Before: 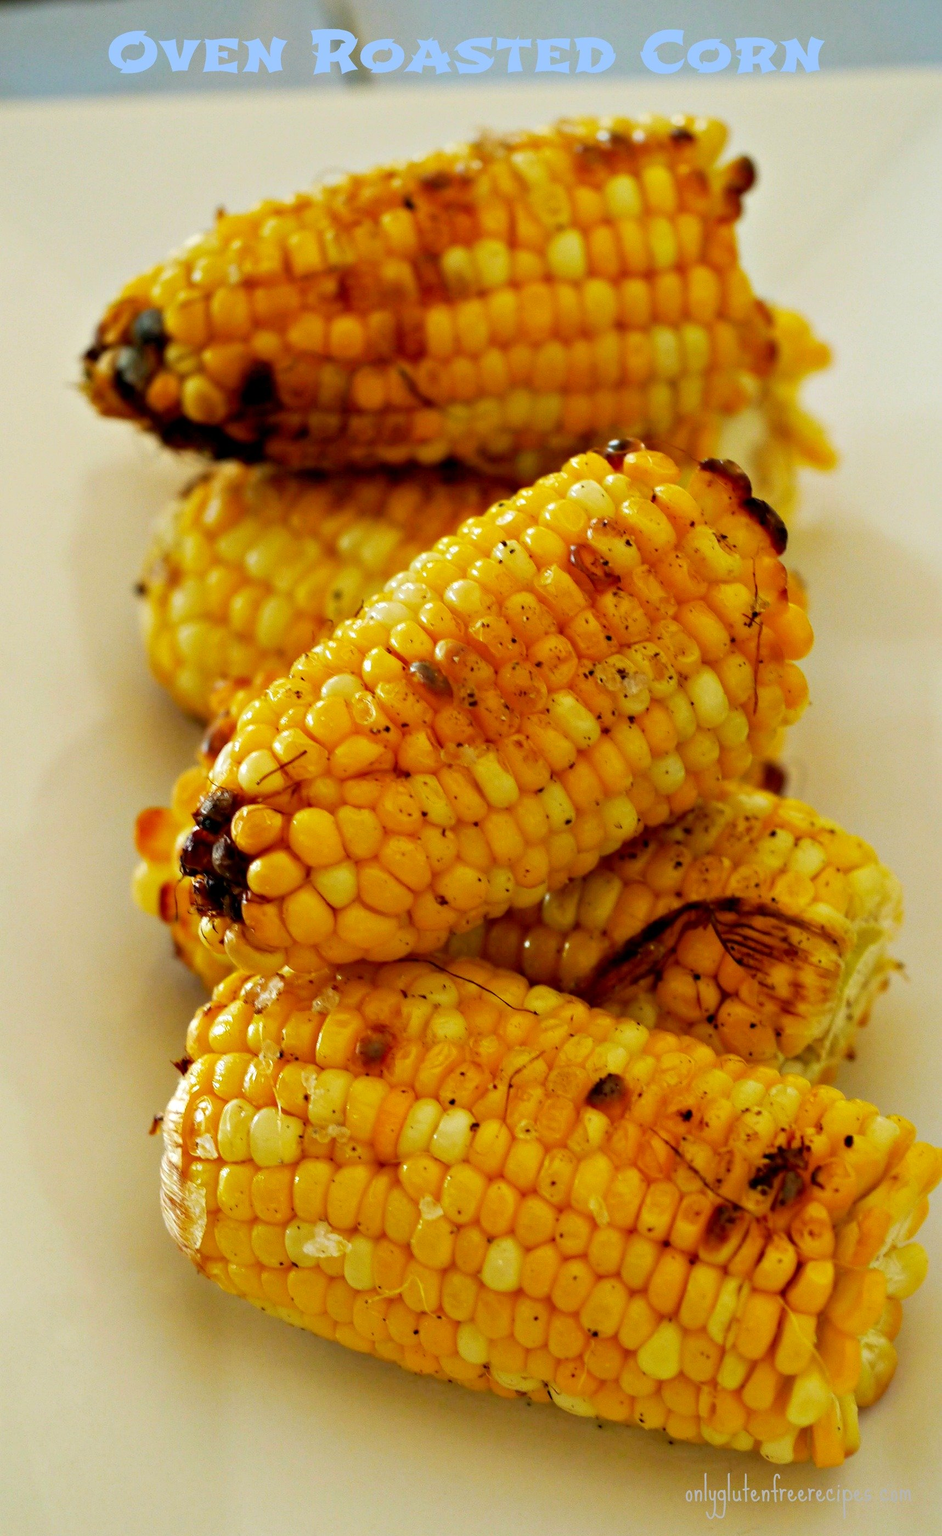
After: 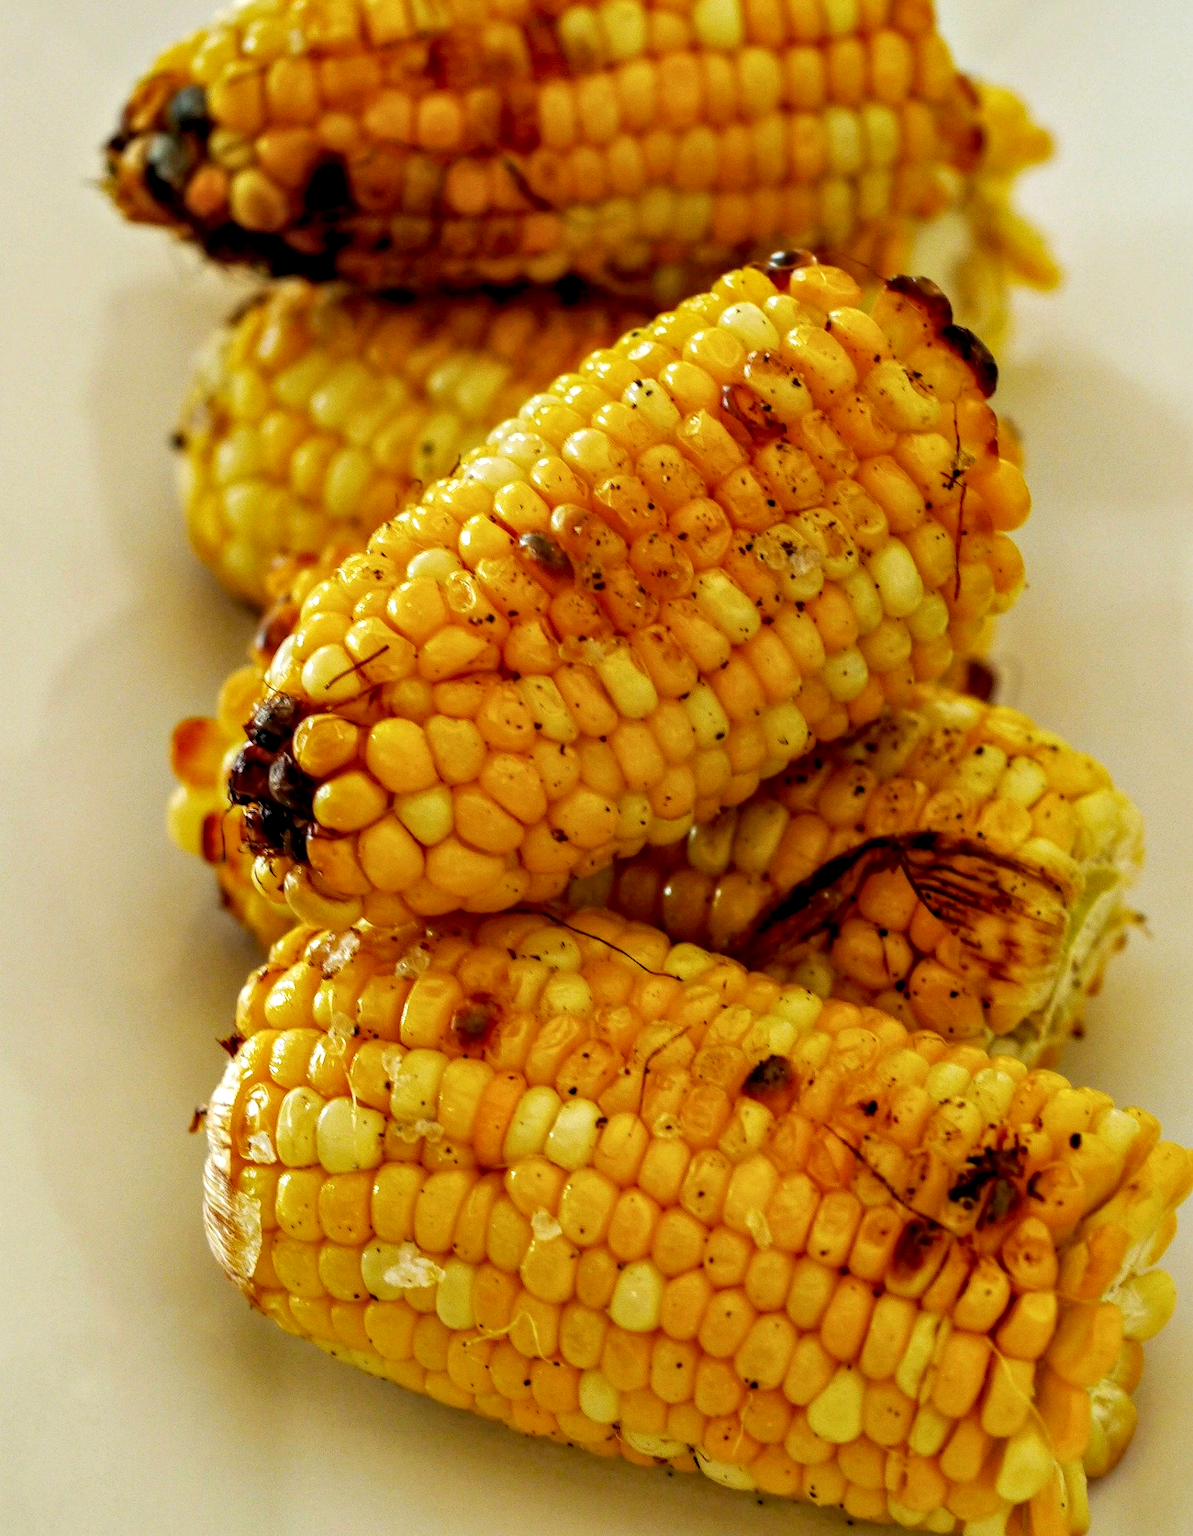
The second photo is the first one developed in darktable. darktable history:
local contrast: highlights 63%, detail 143%, midtone range 0.427
crop and rotate: top 15.746%, bottom 5.321%
